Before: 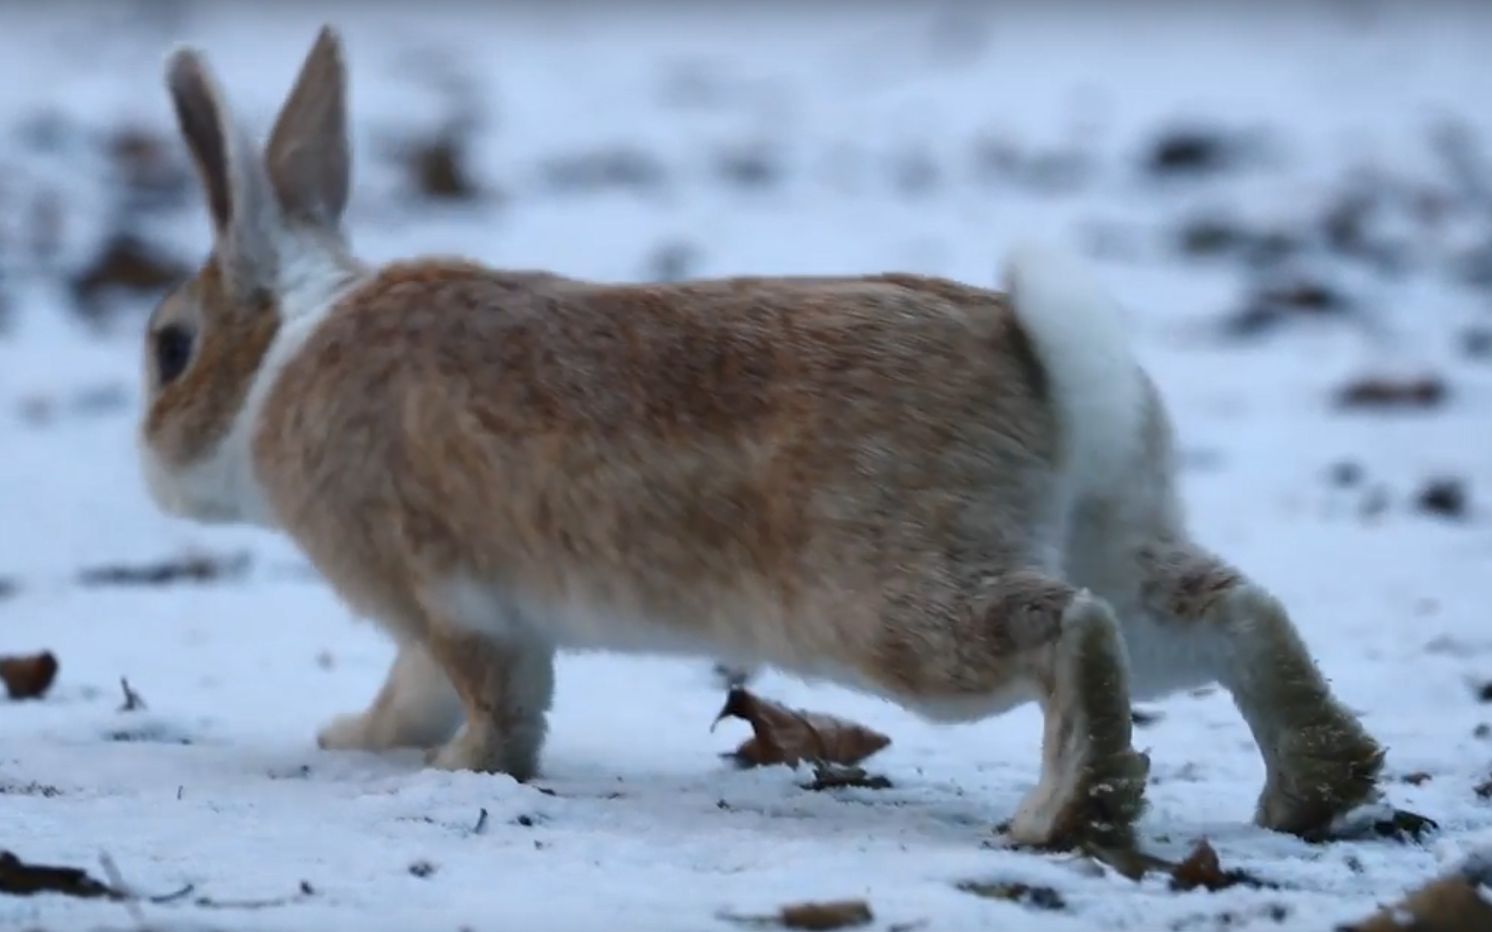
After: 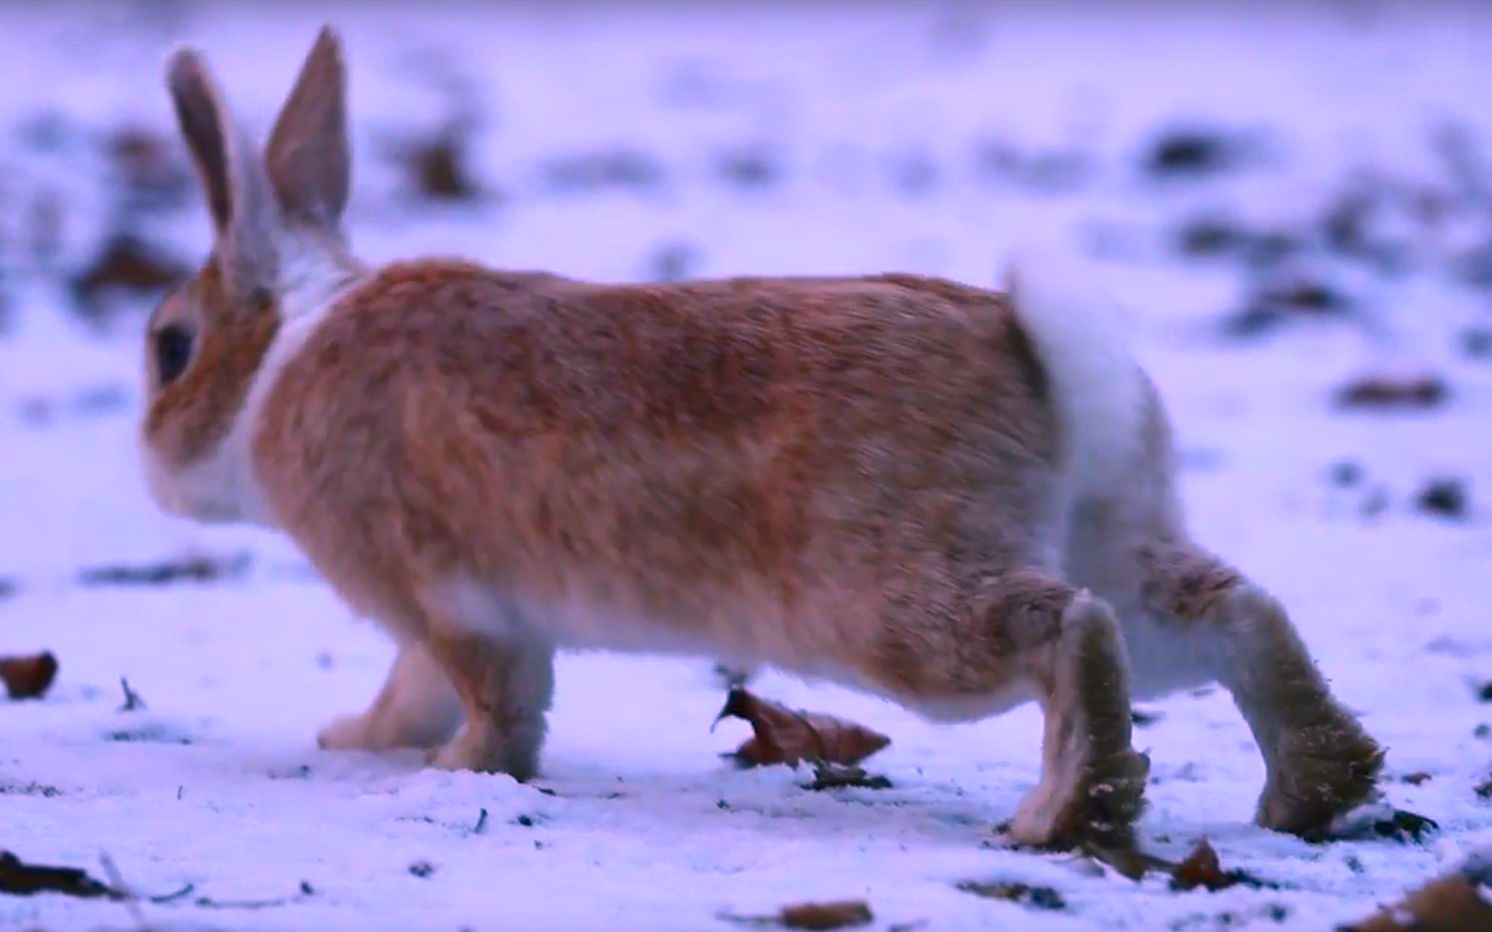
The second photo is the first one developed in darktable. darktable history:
color correction: highlights a* 19.02, highlights b* -11.91, saturation 1.64
